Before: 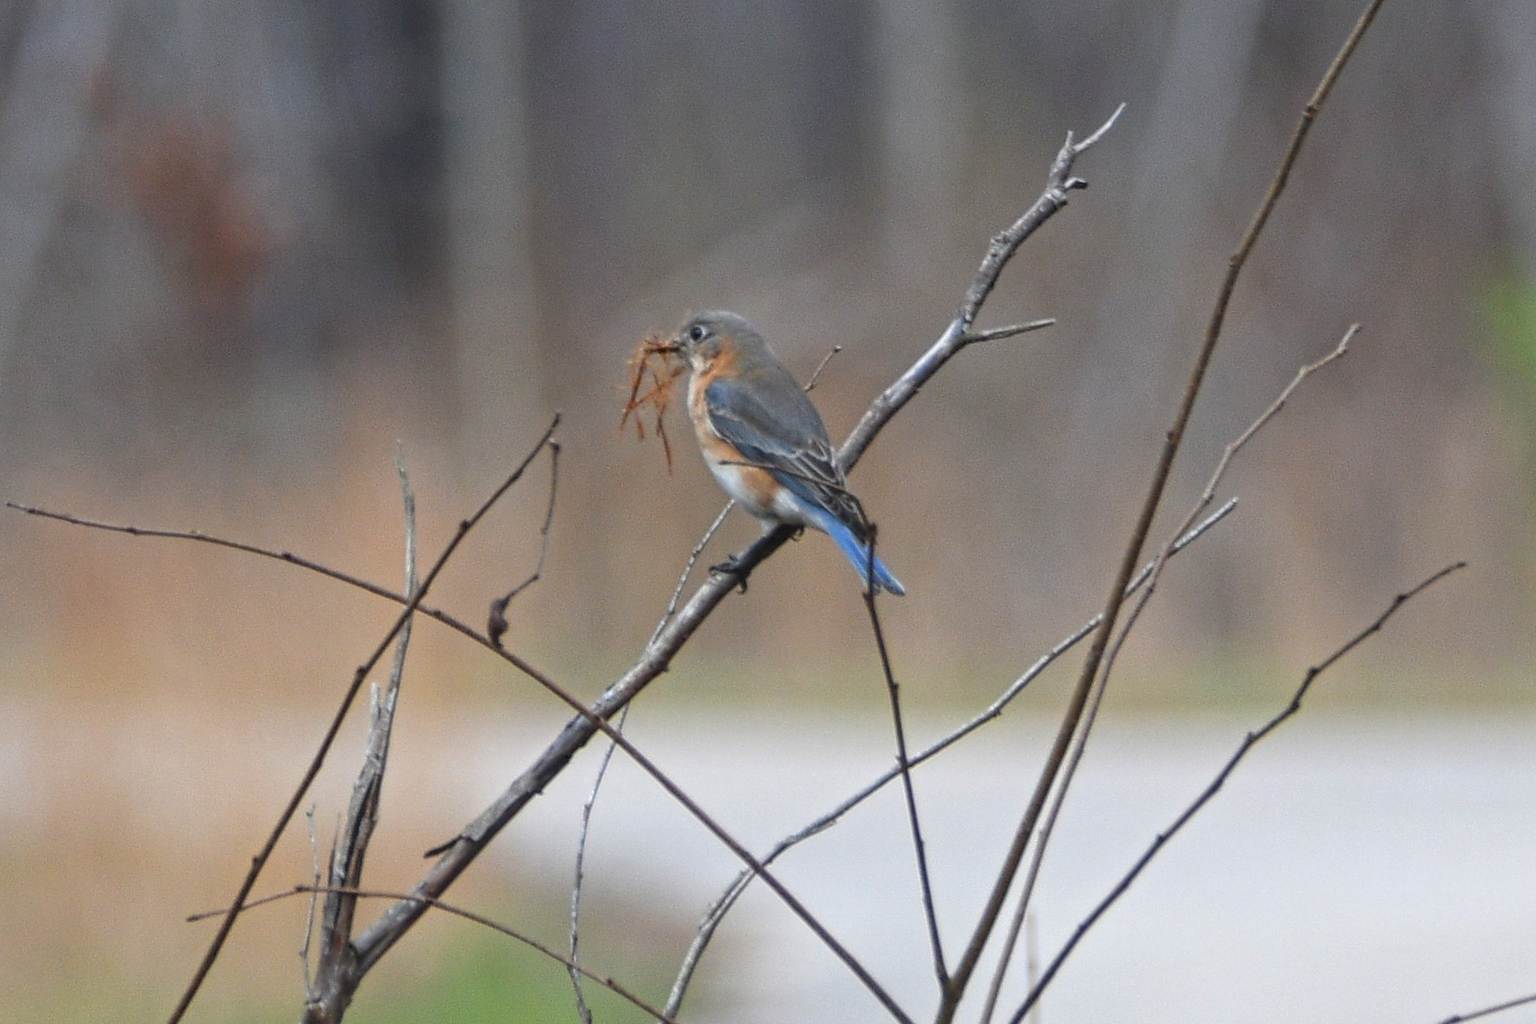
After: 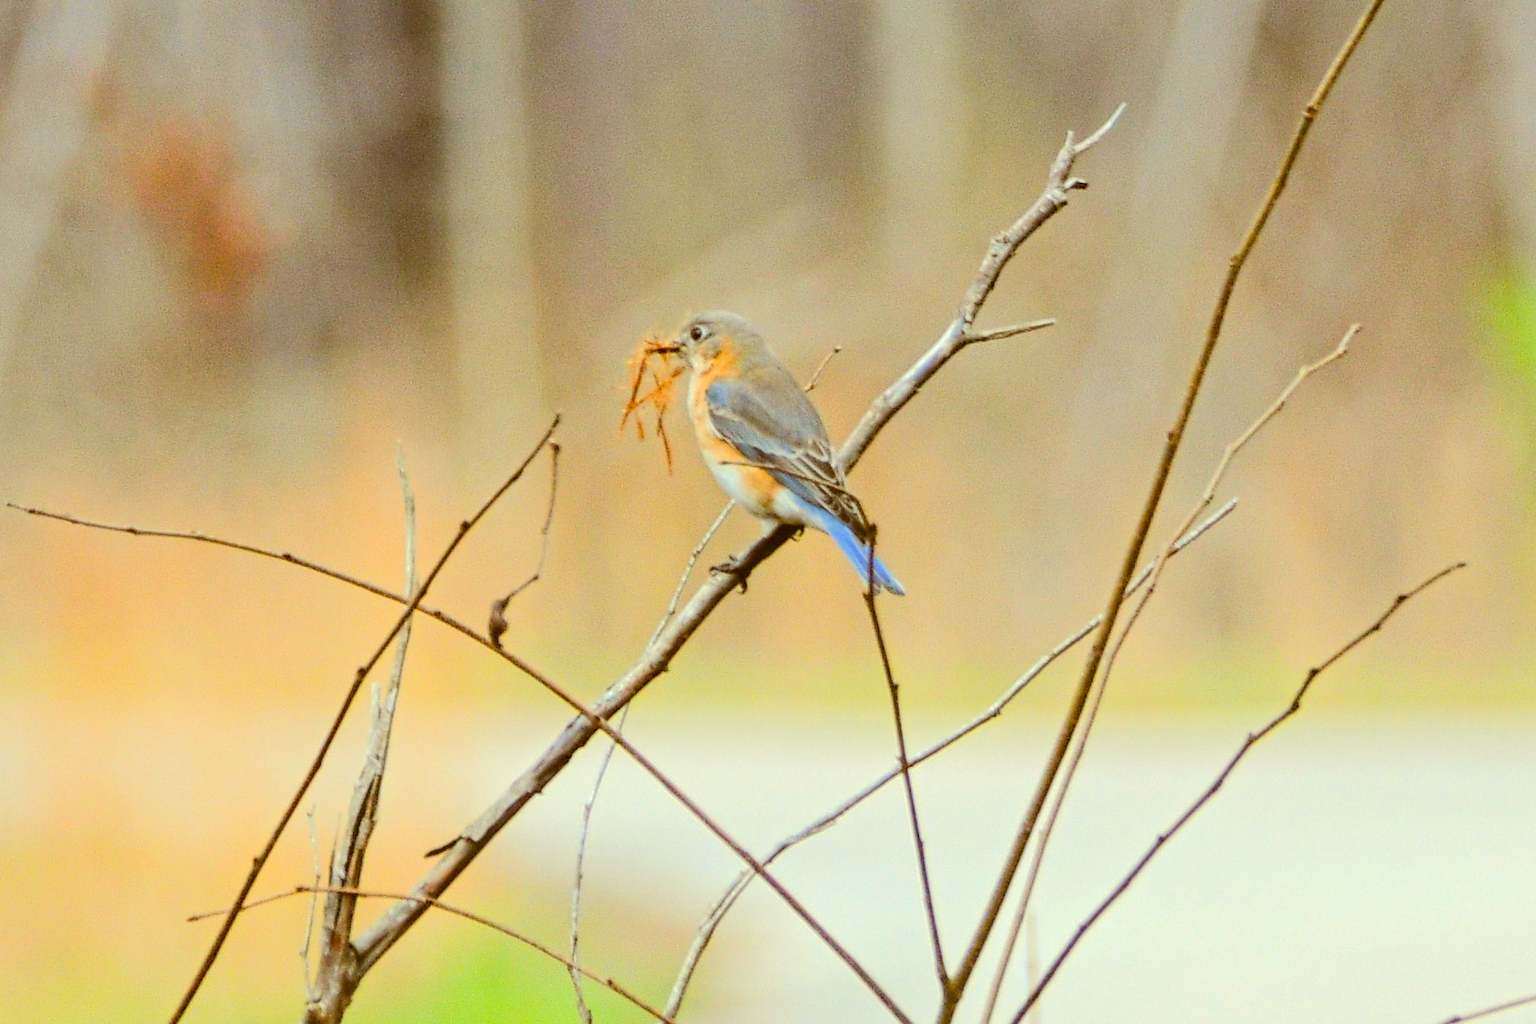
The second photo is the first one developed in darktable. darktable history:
velvia: strength 31.67%, mid-tones bias 0.201
color correction: highlights a* -5.21, highlights b* 9.8, shadows a* 9.81, shadows b* 24.99
tone equalizer: -7 EV 0.151 EV, -6 EV 0.6 EV, -5 EV 1.17 EV, -4 EV 1.37 EV, -3 EV 1.18 EV, -2 EV 0.6 EV, -1 EV 0.166 EV, edges refinement/feathering 500, mask exposure compensation -1.57 EV, preserve details no
